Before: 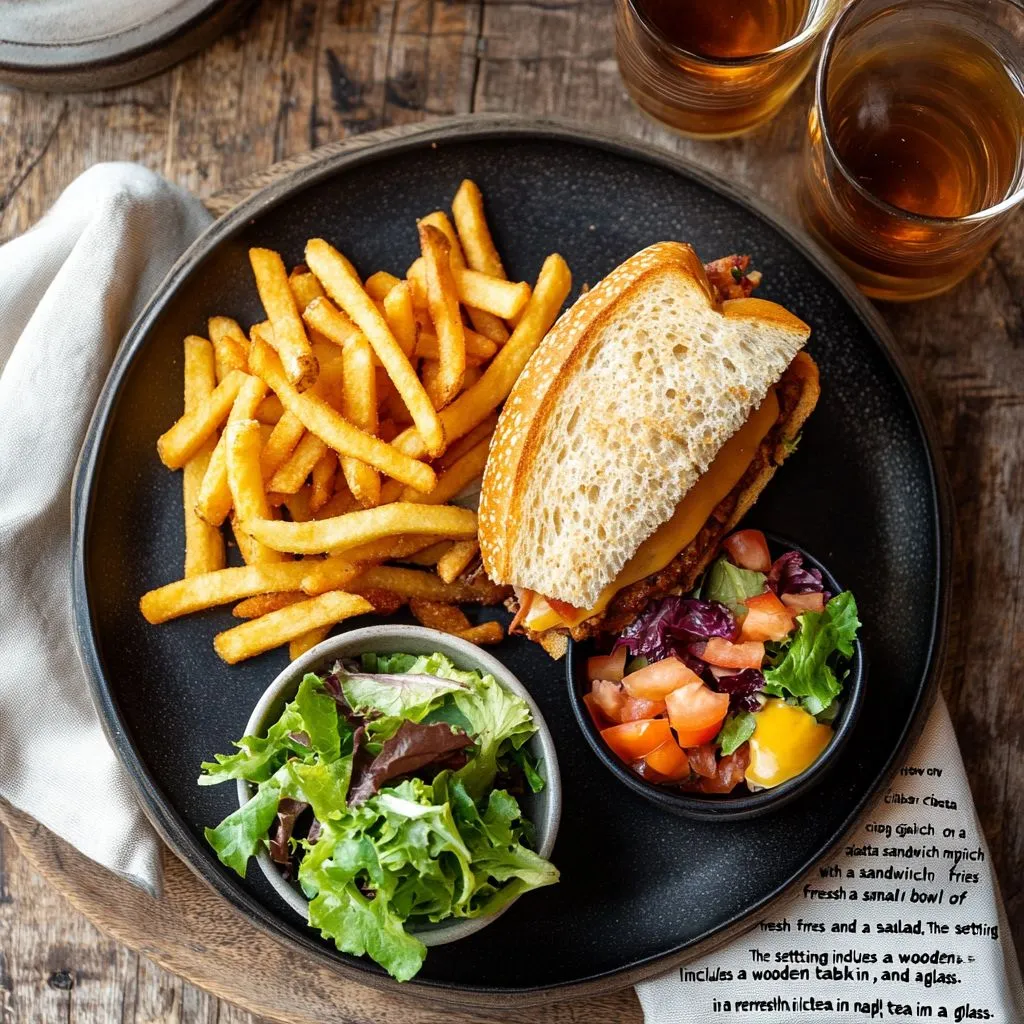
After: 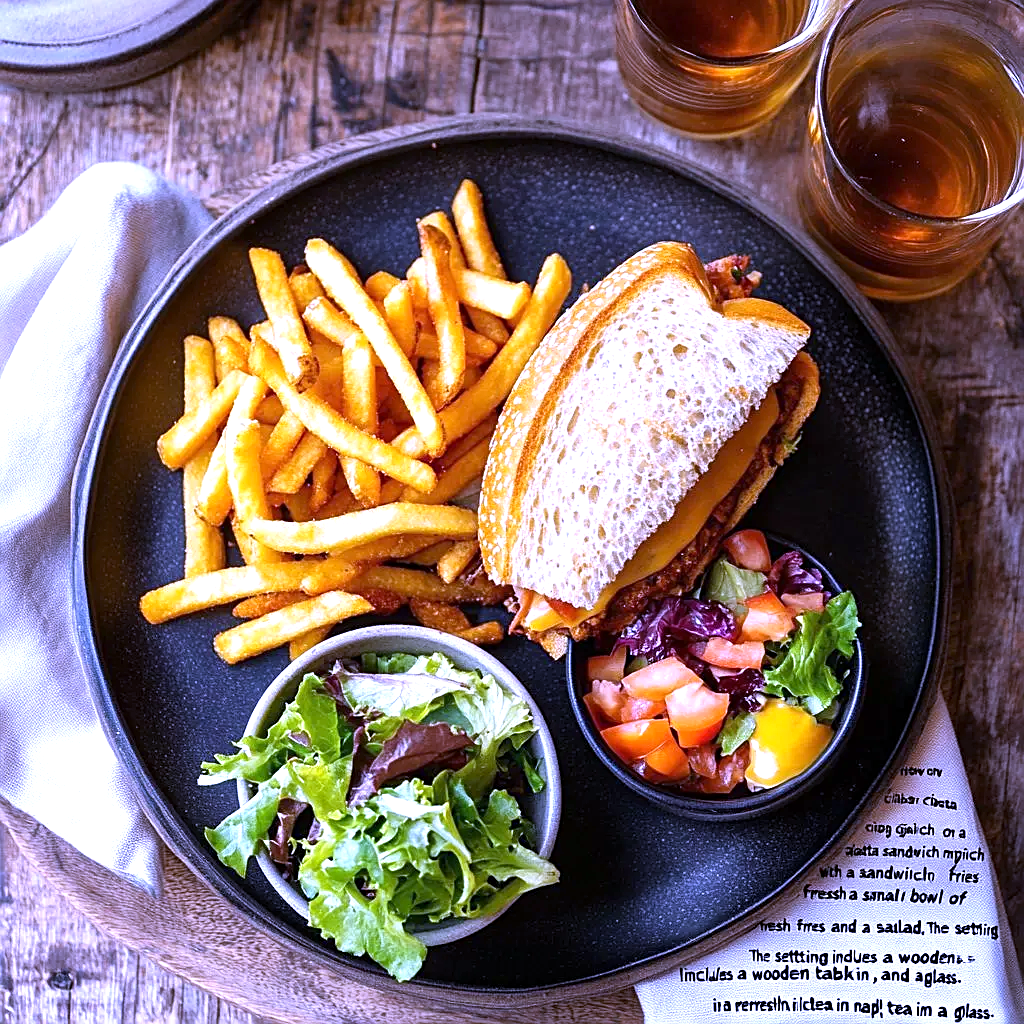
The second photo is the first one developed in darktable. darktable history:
sharpen: on, module defaults
white balance: red 0.98, blue 1.61
exposure: exposure 0.496 EV, compensate highlight preservation false
